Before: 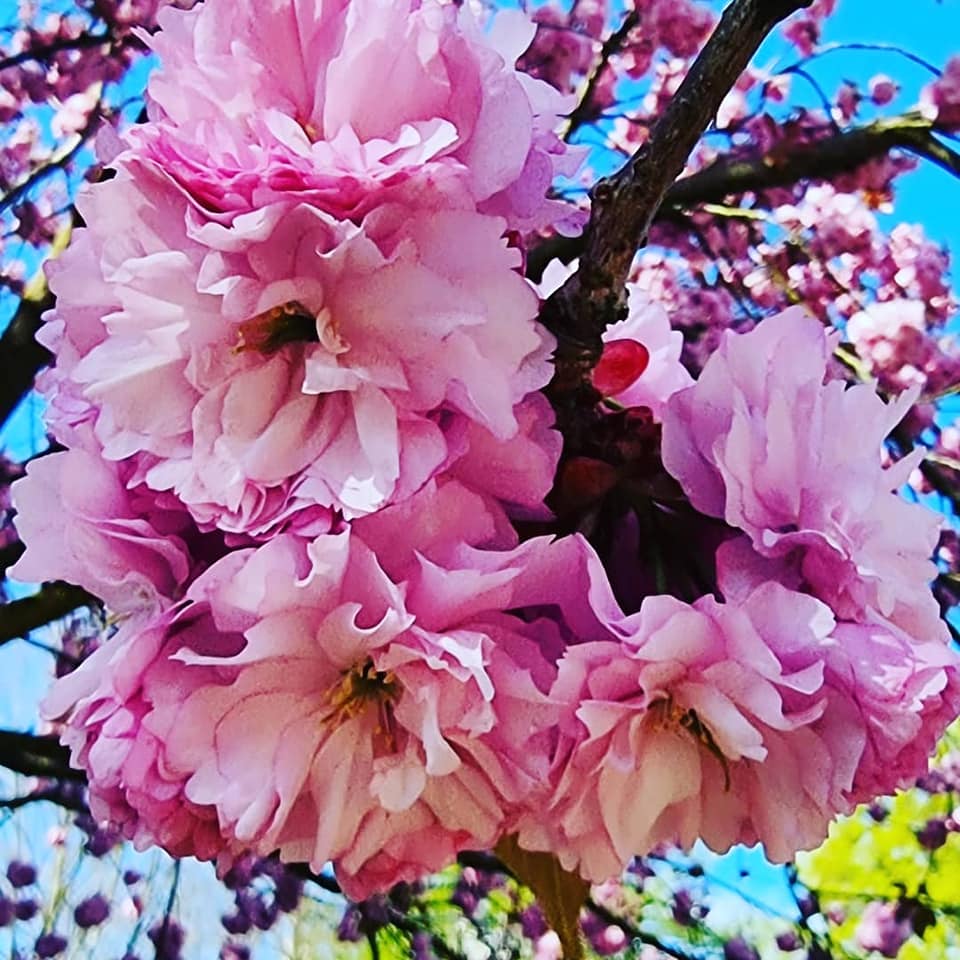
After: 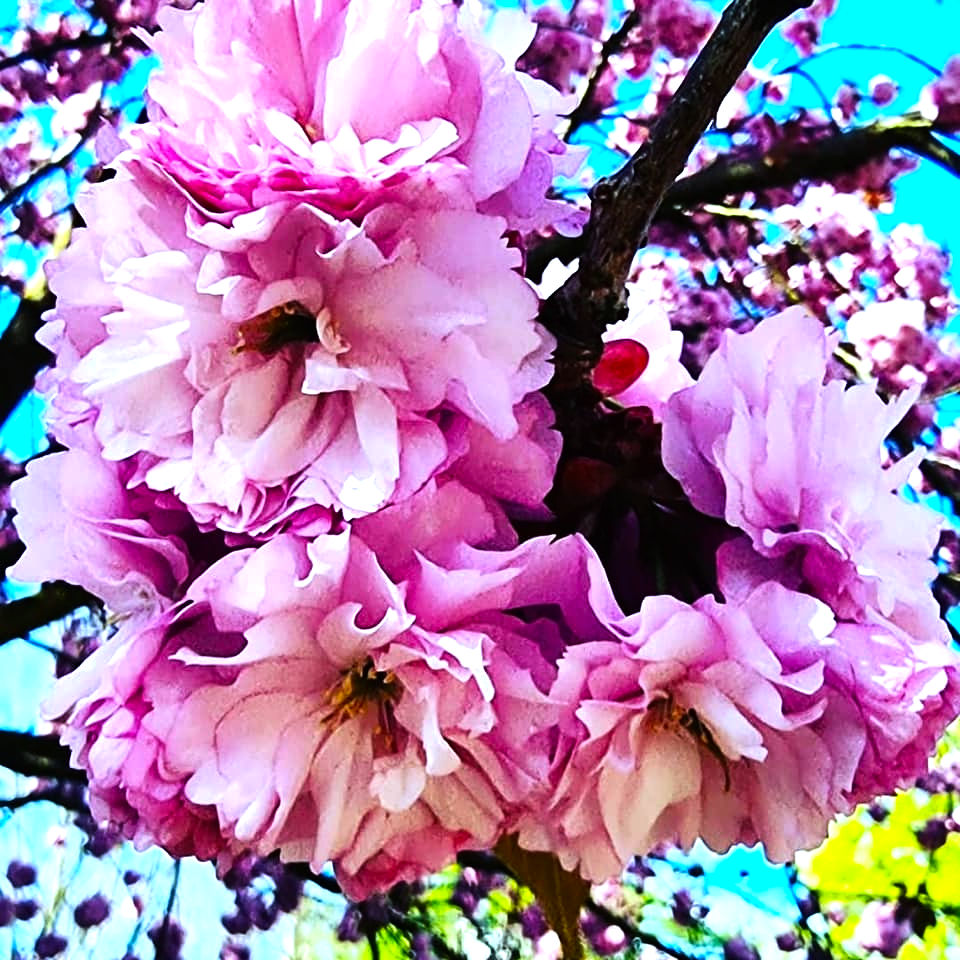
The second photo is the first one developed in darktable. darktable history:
white balance: red 0.925, blue 1.046
color balance: contrast 6.48%, output saturation 113.3%
tone equalizer: -8 EV -0.75 EV, -7 EV -0.7 EV, -6 EV -0.6 EV, -5 EV -0.4 EV, -3 EV 0.4 EV, -2 EV 0.6 EV, -1 EV 0.7 EV, +0 EV 0.75 EV, edges refinement/feathering 500, mask exposure compensation -1.57 EV, preserve details no
